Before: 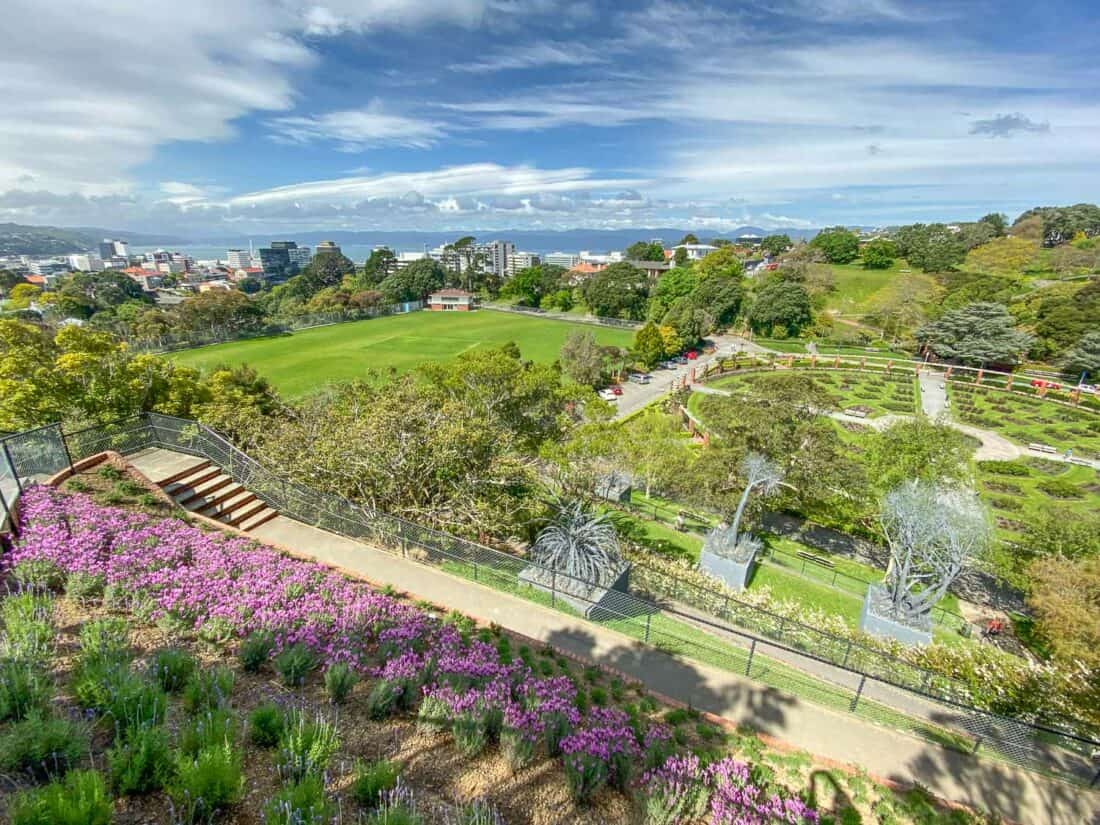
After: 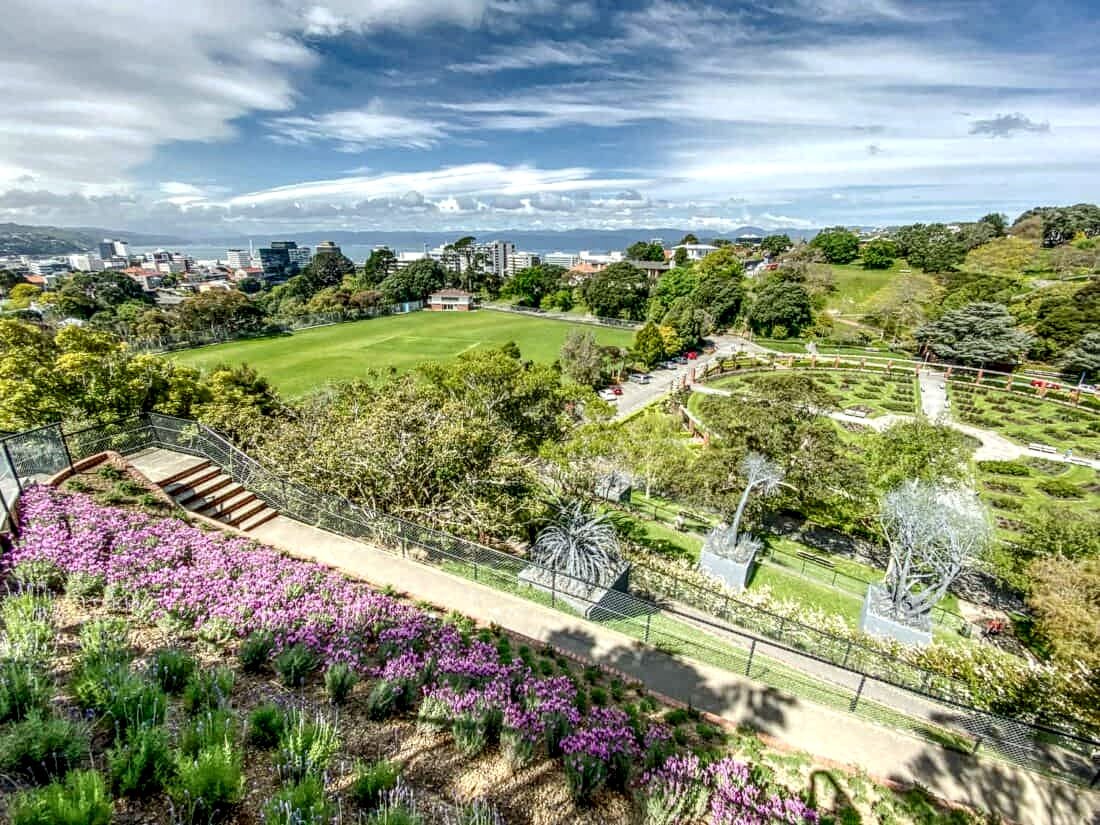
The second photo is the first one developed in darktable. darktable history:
local contrast: highlights 16%, detail 187%
base curve: curves: ch0 [(0, 0) (0.235, 0.266) (0.503, 0.496) (0.786, 0.72) (1, 1)], preserve colors none
